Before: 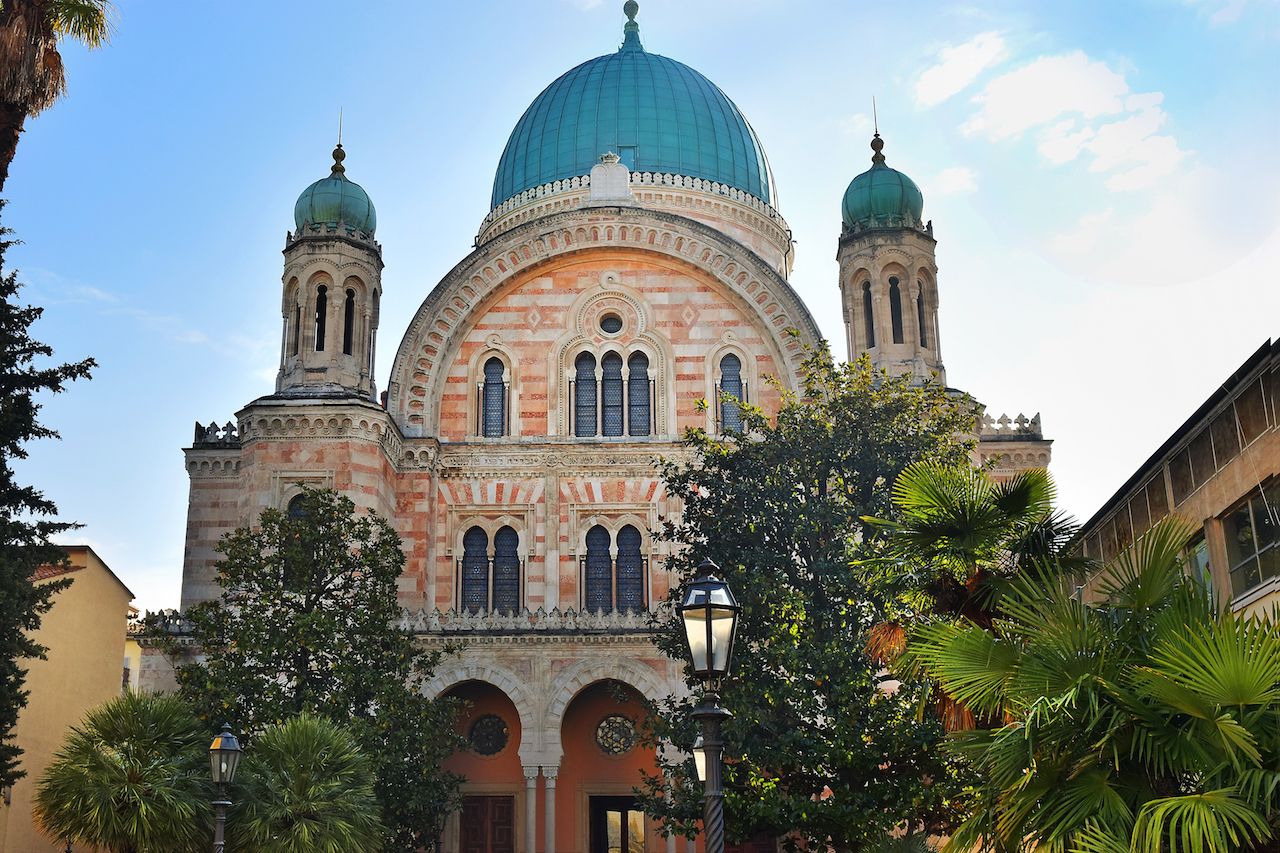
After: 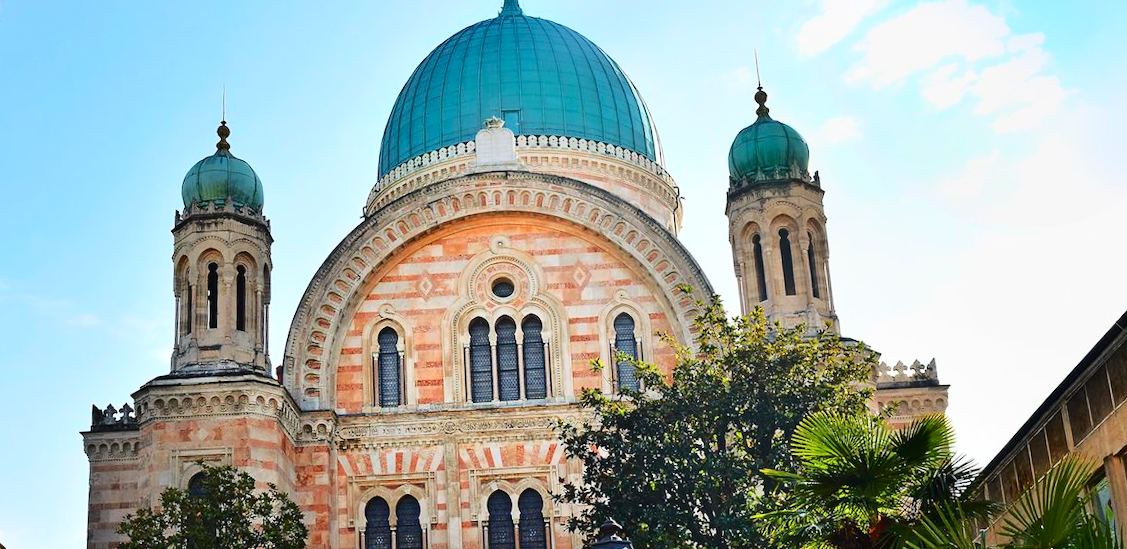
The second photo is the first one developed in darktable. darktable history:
crop and rotate: left 9.345%, top 7.22%, right 4.982%, bottom 32.331%
tone curve: curves: ch0 [(0, 0) (0.234, 0.191) (0.48, 0.534) (0.608, 0.667) (0.725, 0.809) (0.864, 0.922) (1, 1)]; ch1 [(0, 0) (0.453, 0.43) (0.5, 0.5) (0.615, 0.649) (1, 1)]; ch2 [(0, 0) (0.5, 0.5) (0.586, 0.617) (1, 1)], color space Lab, independent channels, preserve colors none
rotate and perspective: rotation -2.56°, automatic cropping off
